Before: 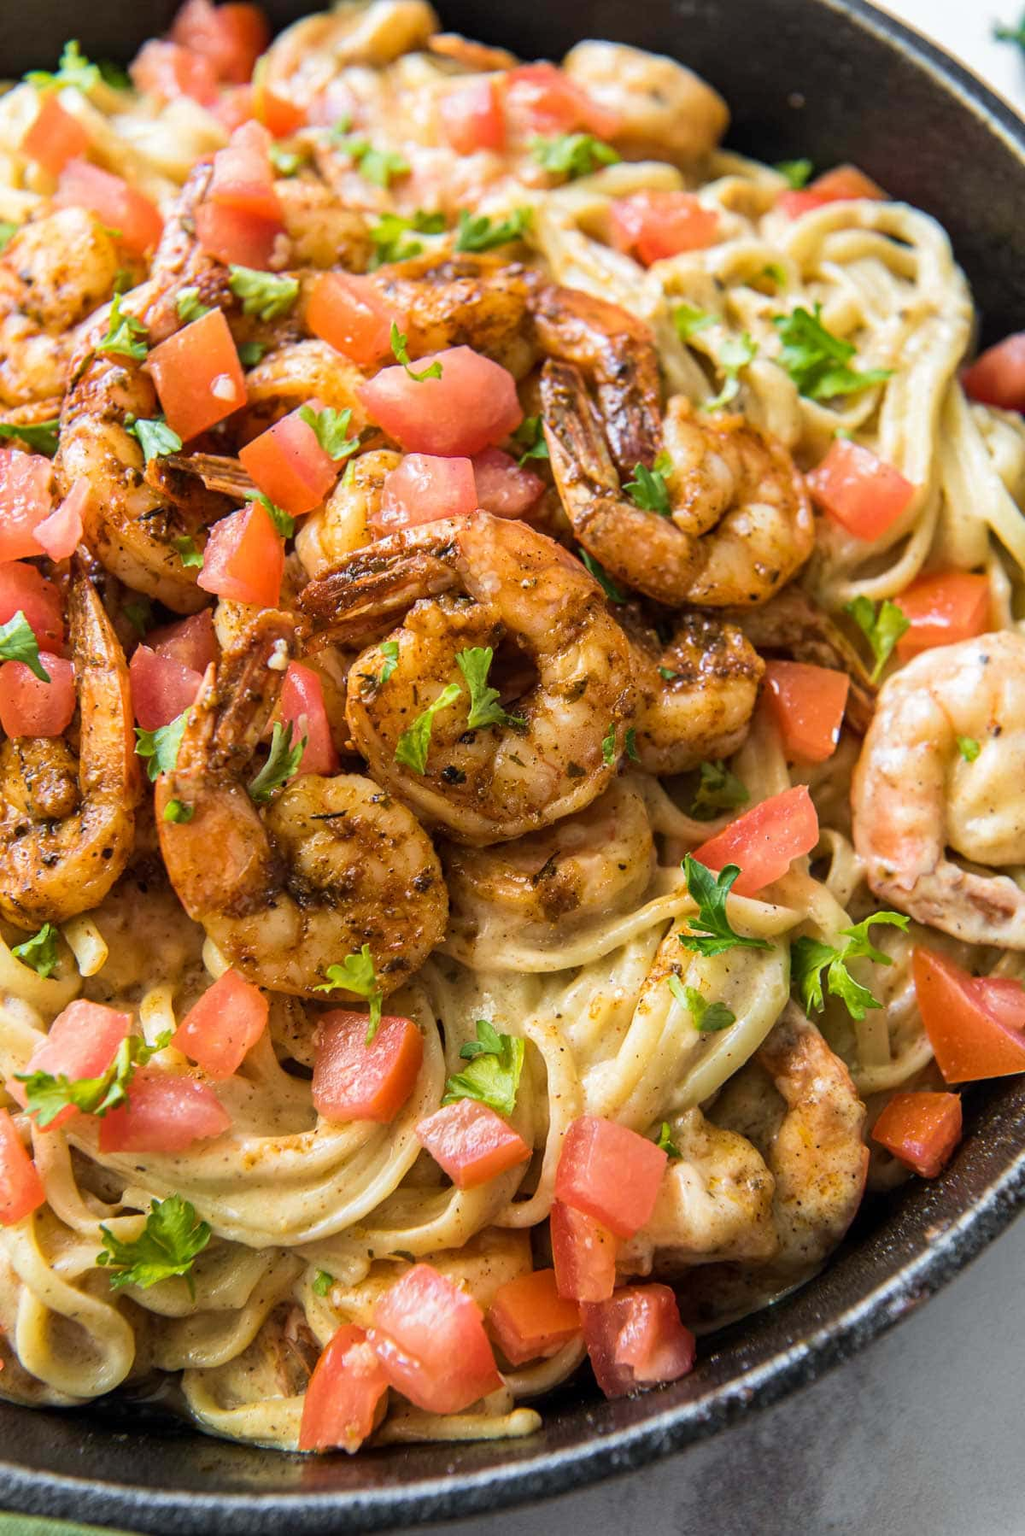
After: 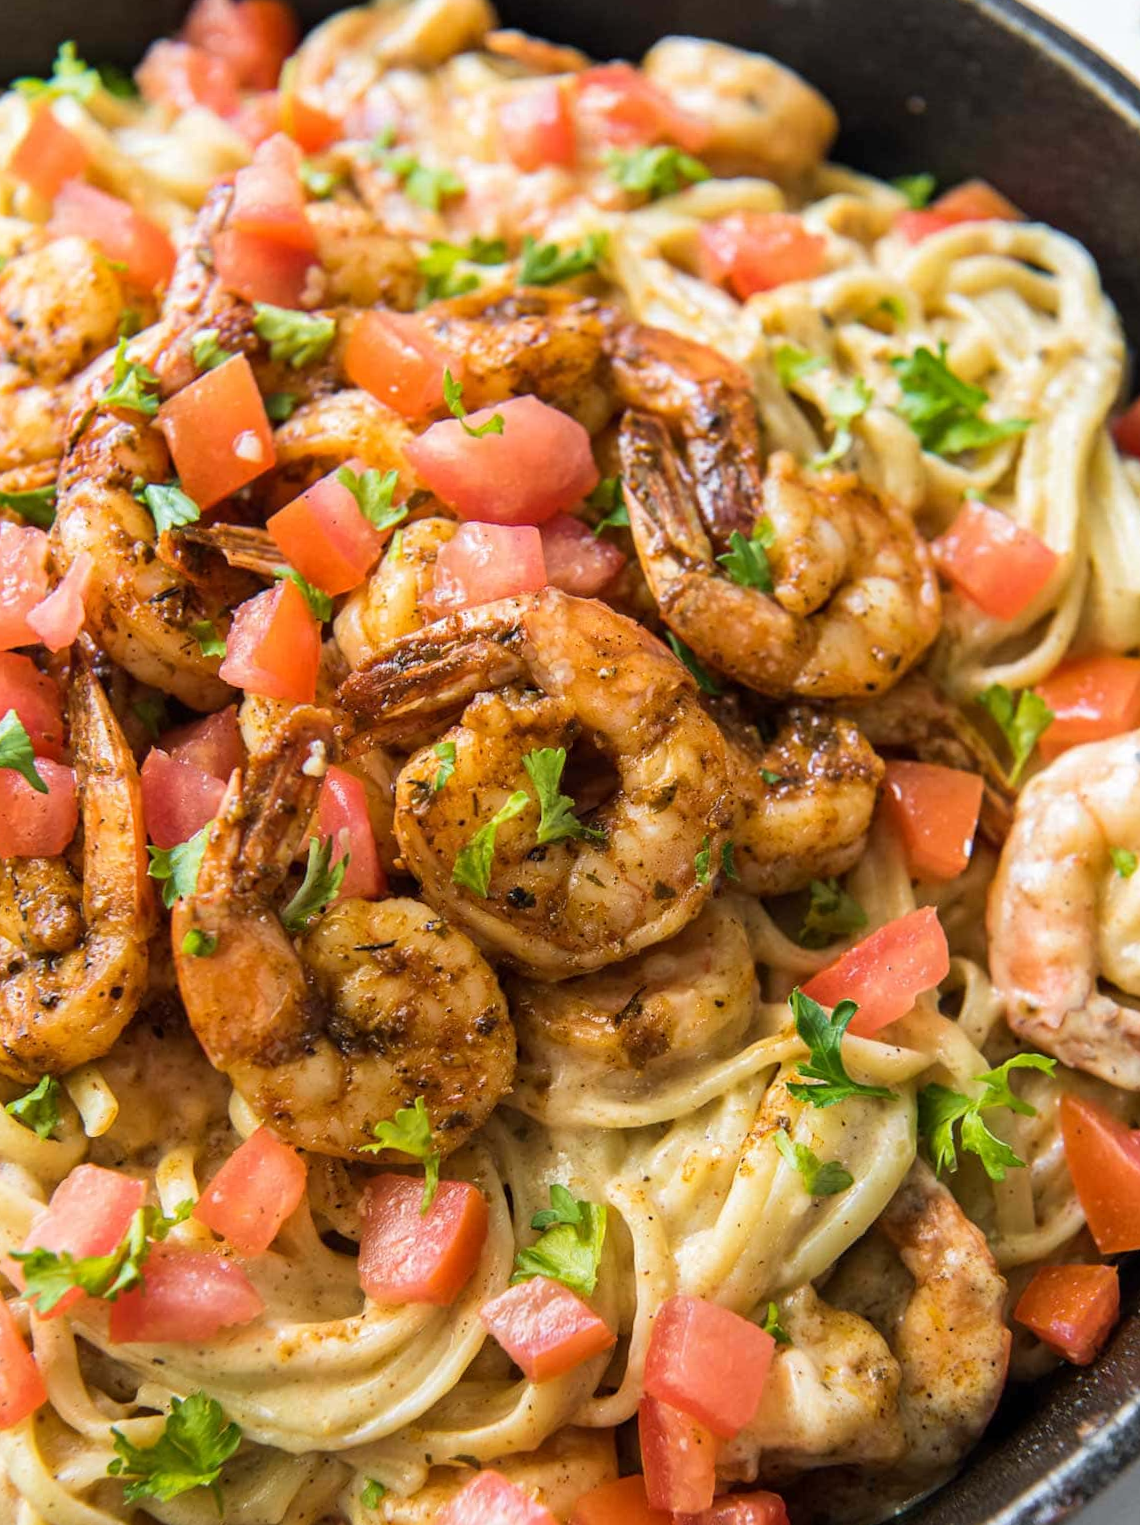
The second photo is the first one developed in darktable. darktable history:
crop and rotate: angle 0.457°, left 0.294%, right 3.527%, bottom 14.118%
